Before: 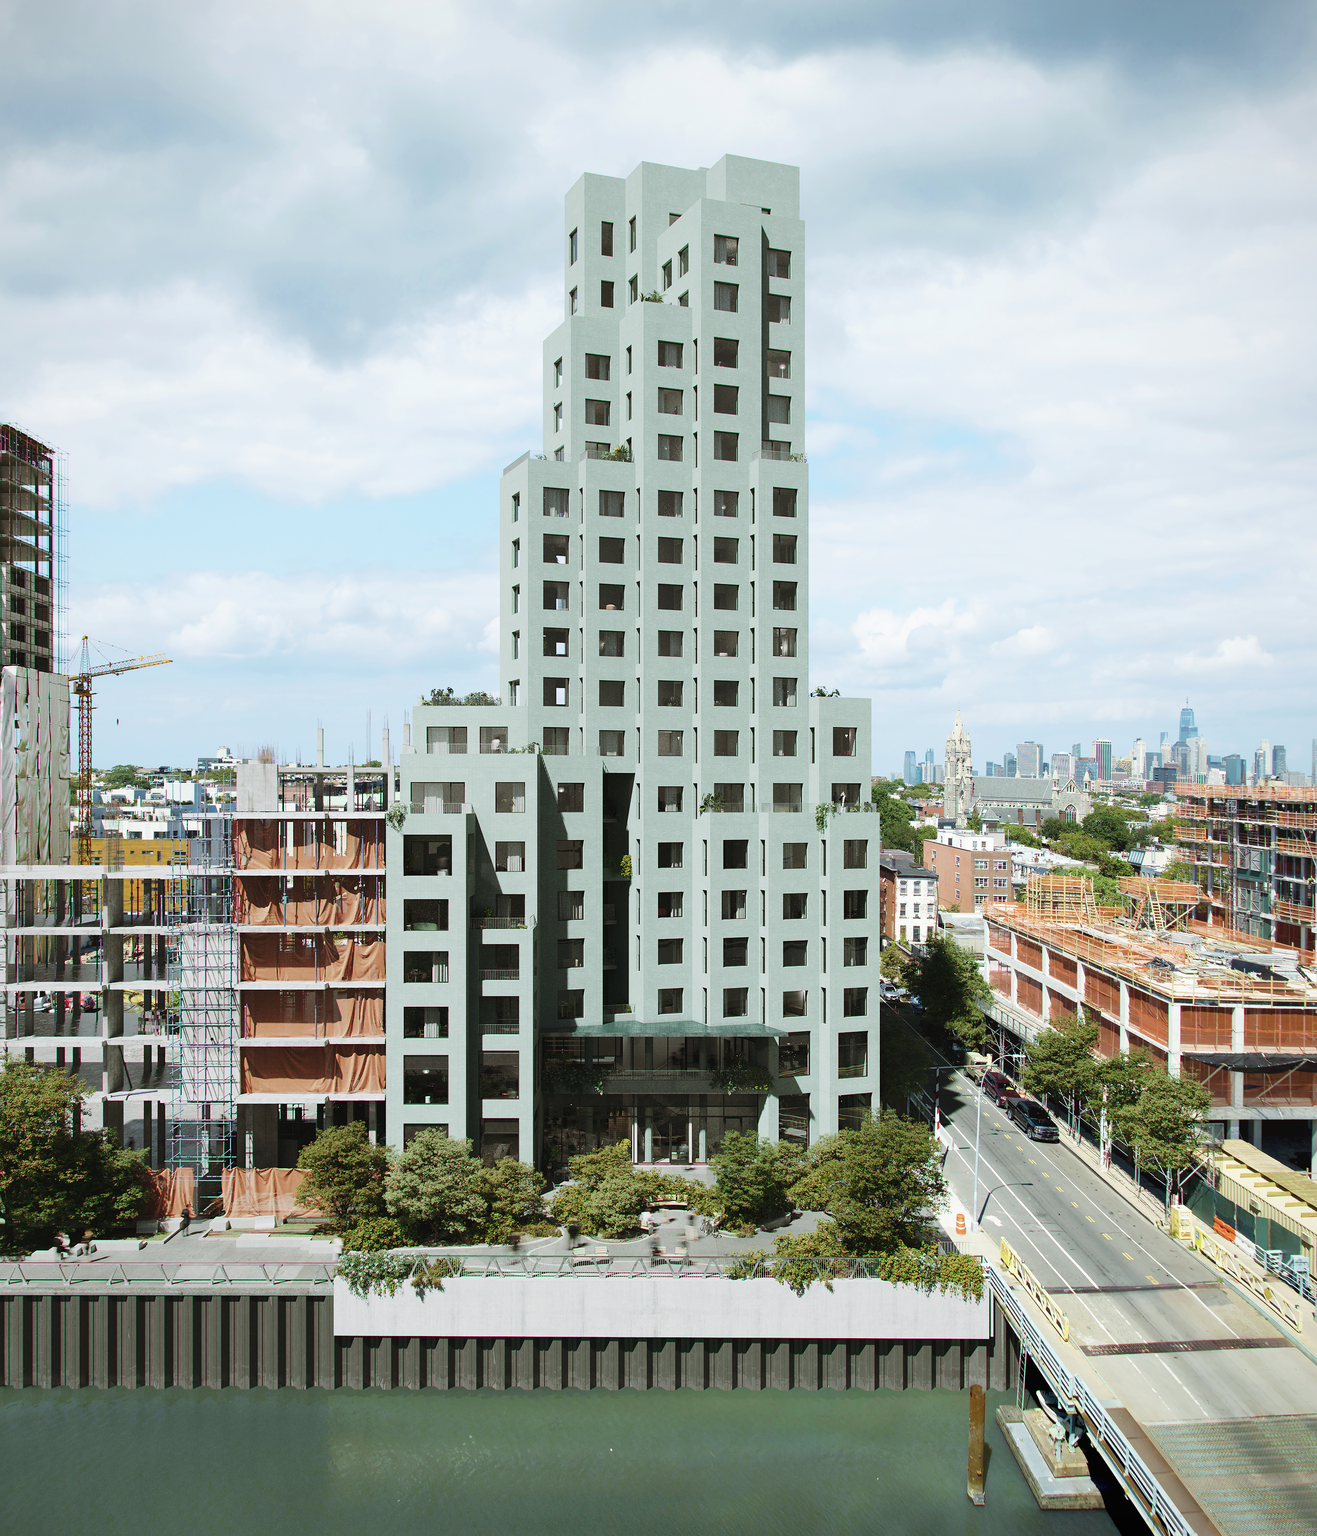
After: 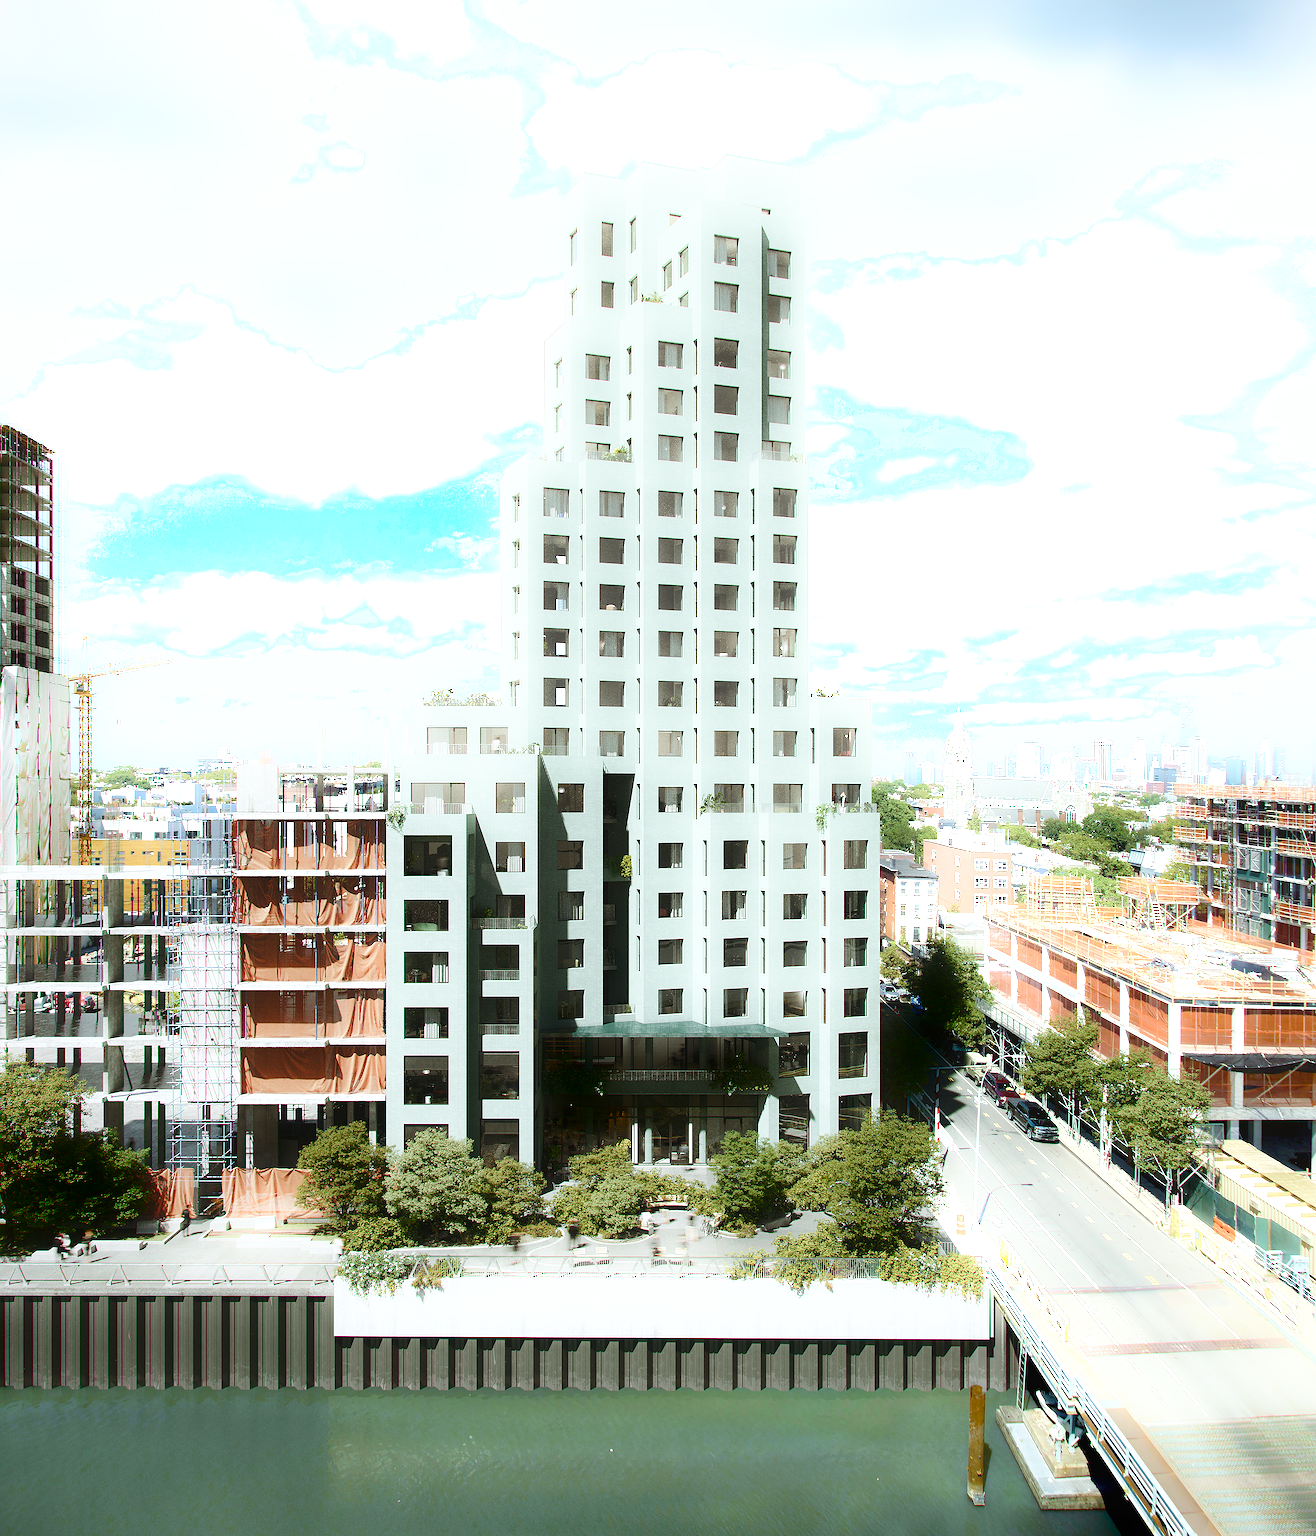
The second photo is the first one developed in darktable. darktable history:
sharpen: on, module defaults
tone equalizer: on, module defaults
color balance rgb: perceptual saturation grading › global saturation 20%, perceptual saturation grading › highlights -50%, perceptual saturation grading › shadows 30%, perceptual brilliance grading › global brilliance 10%, perceptual brilliance grading › shadows 15%
white balance: red 0.986, blue 1.01
shadows and highlights: shadows -90, highlights 90, soften with gaussian
